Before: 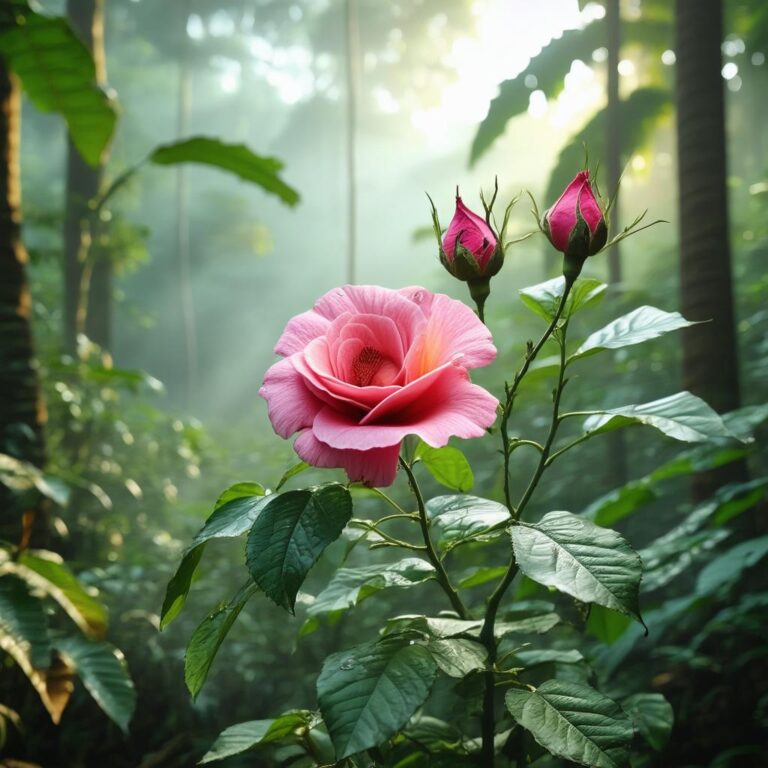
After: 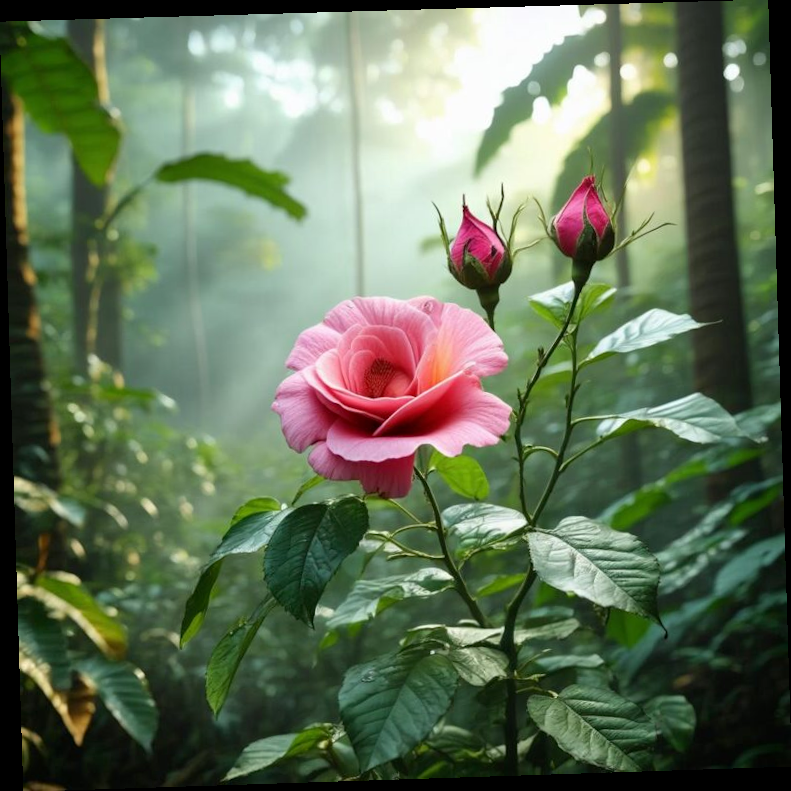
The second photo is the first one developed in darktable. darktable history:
rotate and perspective: rotation -1.77°, lens shift (horizontal) 0.004, automatic cropping off
exposure: black level correction 0.002, compensate highlight preservation false
